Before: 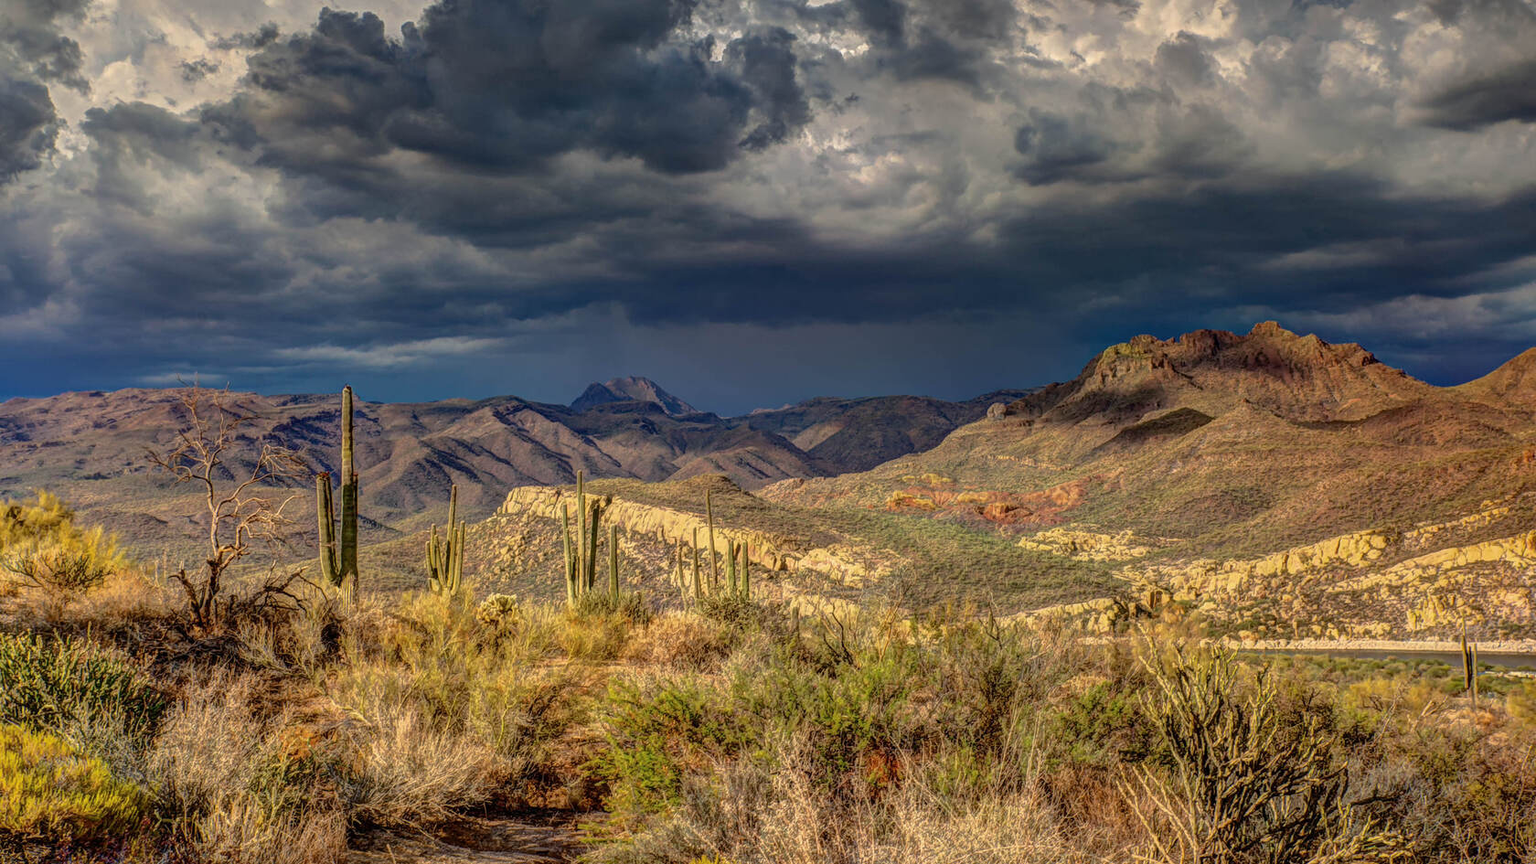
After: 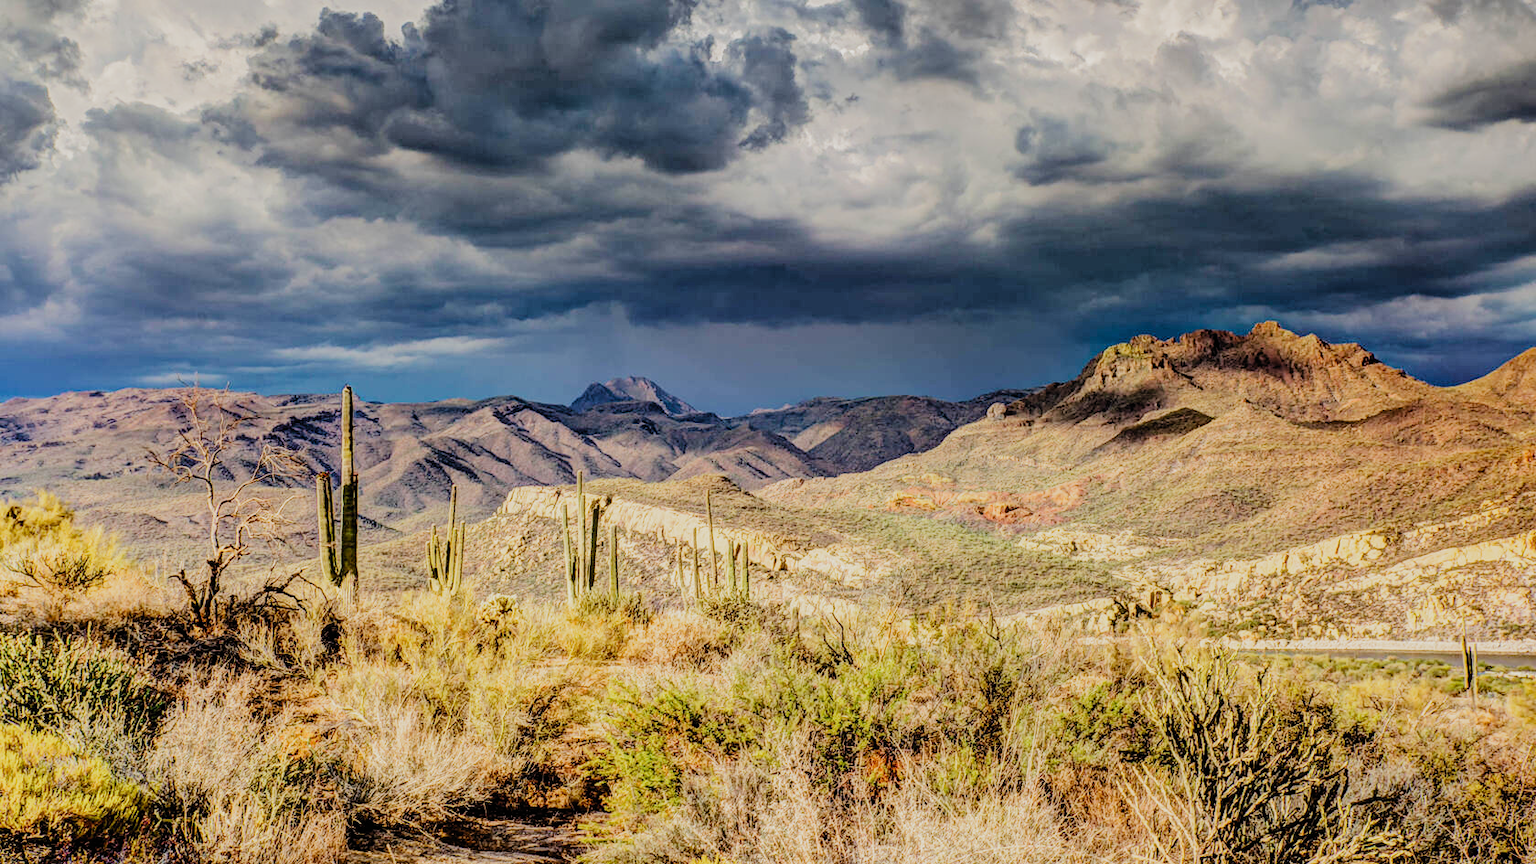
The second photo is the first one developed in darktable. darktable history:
filmic rgb: black relative exposure -4.89 EV, white relative exposure 4.03 EV, hardness 2.81, preserve chrominance no, color science v5 (2021), contrast in shadows safe, contrast in highlights safe
tone curve: curves: ch0 [(0, 0) (0.003, 0.009) (0.011, 0.013) (0.025, 0.022) (0.044, 0.039) (0.069, 0.055) (0.1, 0.077) (0.136, 0.113) (0.177, 0.158) (0.224, 0.213) (0.277, 0.289) (0.335, 0.367) (0.399, 0.451) (0.468, 0.532) (0.543, 0.615) (0.623, 0.696) (0.709, 0.755) (0.801, 0.818) (0.898, 0.893) (1, 1)]
exposure: black level correction 0, exposure 0.701 EV, compensate exposure bias true, compensate highlight preservation false
